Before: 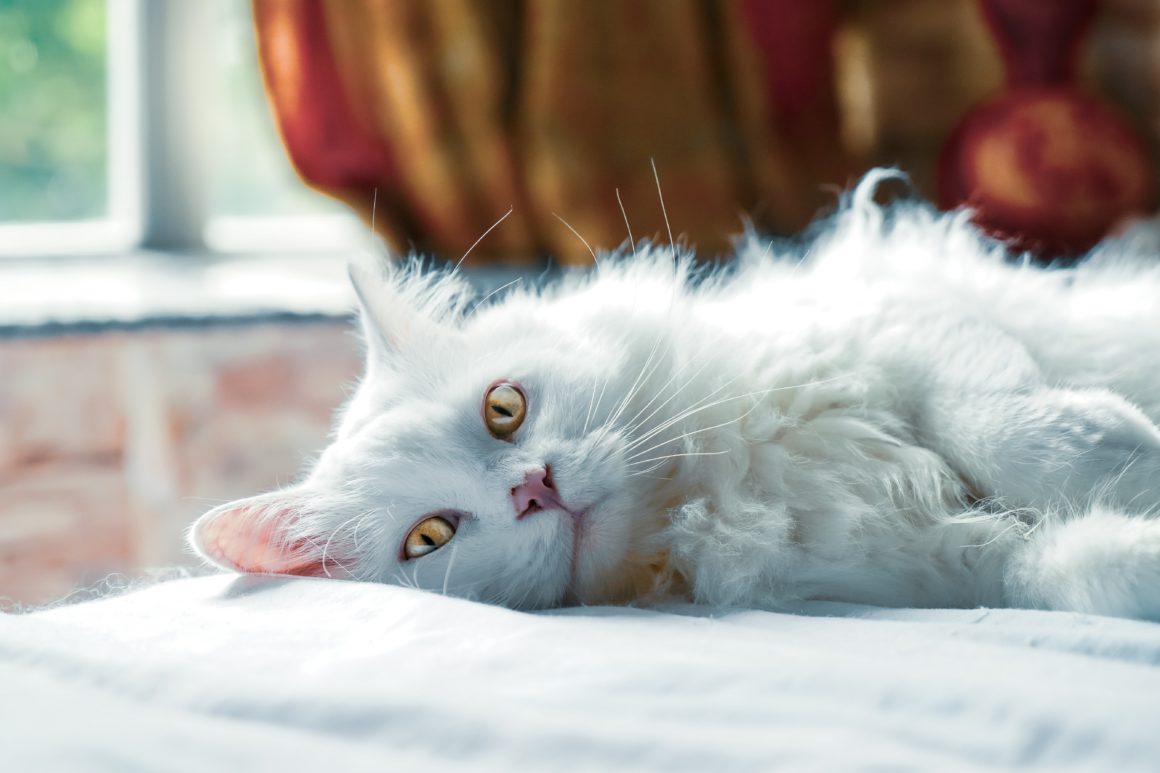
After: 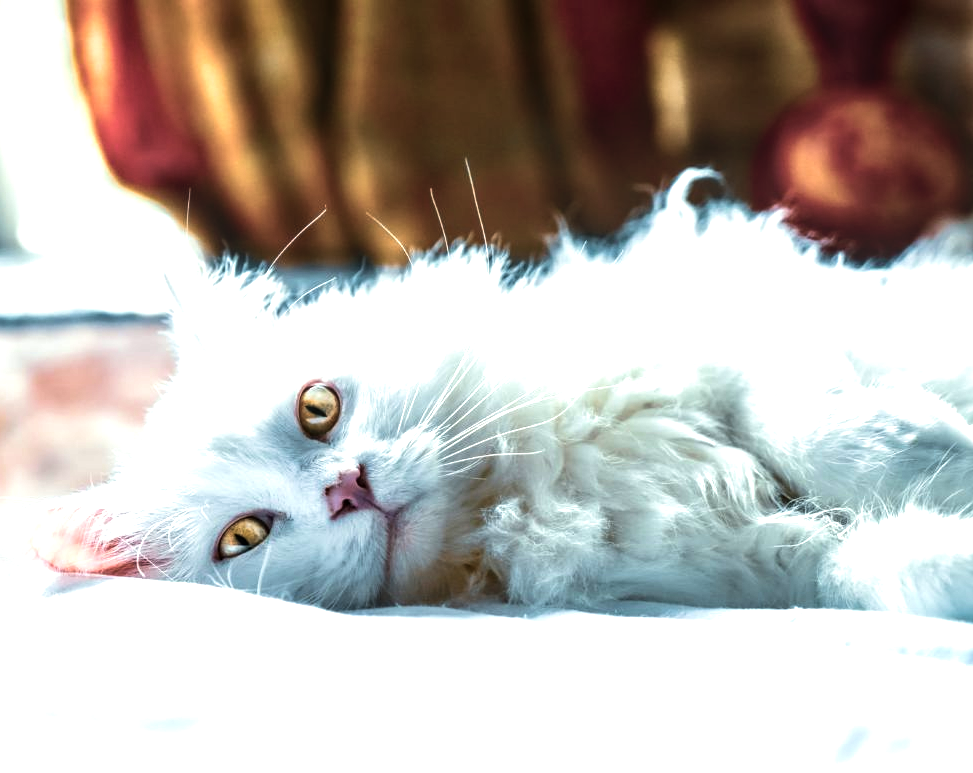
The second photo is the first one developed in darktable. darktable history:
tone equalizer: -8 EV -1.11 EV, -7 EV -1.05 EV, -6 EV -0.898 EV, -5 EV -0.54 EV, -3 EV 0.556 EV, -2 EV 0.845 EV, -1 EV 0.989 EV, +0 EV 1.07 EV, edges refinement/feathering 500, mask exposure compensation -1.57 EV, preserve details no
local contrast: on, module defaults
crop: left 16.069%
velvia: on, module defaults
